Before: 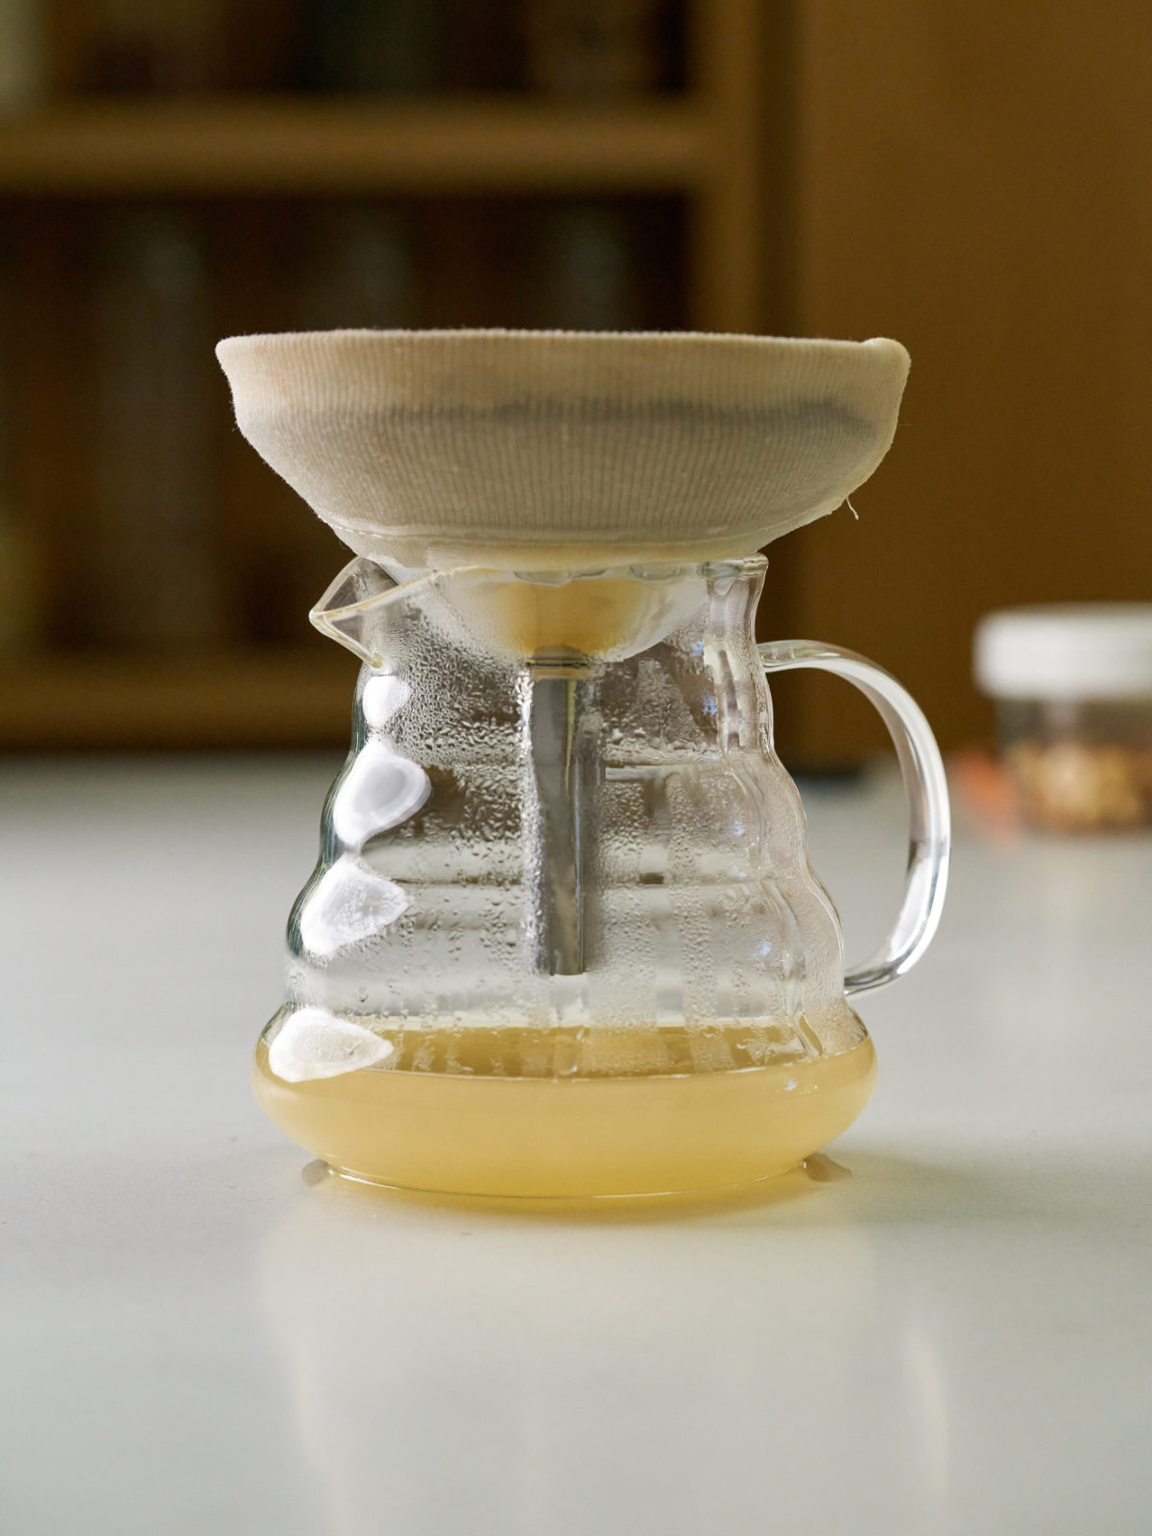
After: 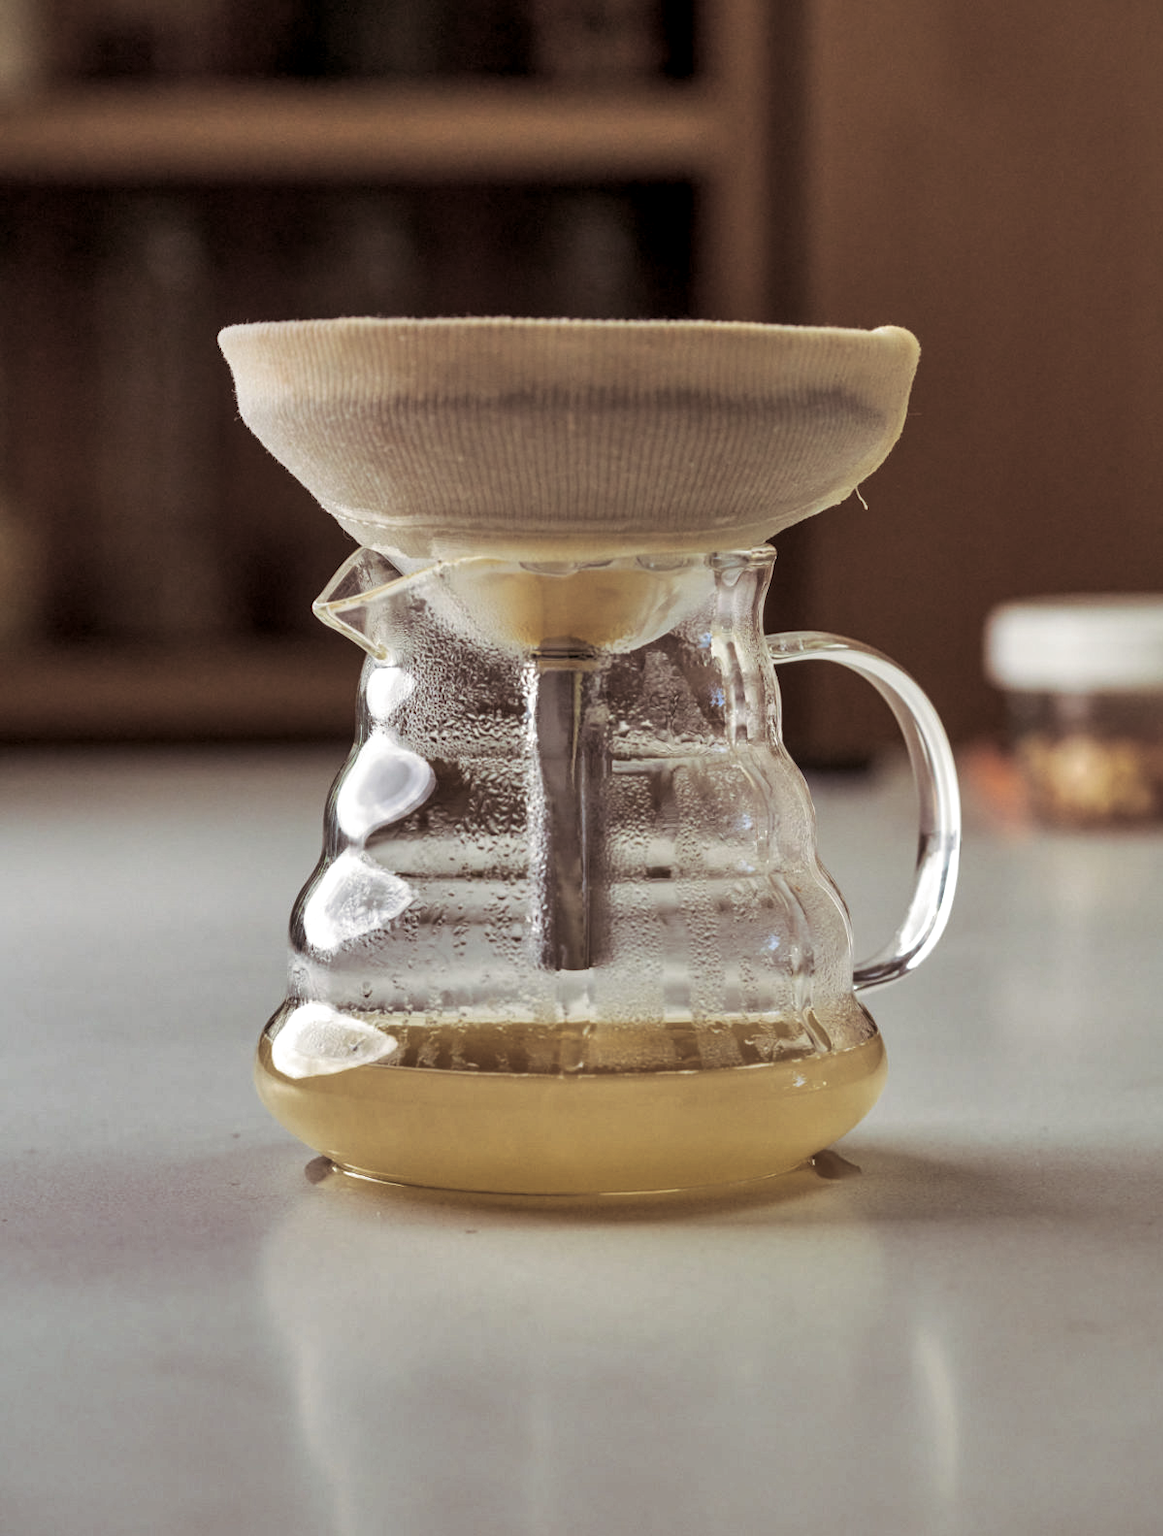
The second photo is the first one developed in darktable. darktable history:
split-toning: shadows › saturation 0.24, highlights › hue 54°, highlights › saturation 0.24
crop: top 1.049%, right 0.001%
shadows and highlights: radius 108.52, shadows 44.07, highlights -67.8, low approximation 0.01, soften with gaussian
local contrast: detail 130%
